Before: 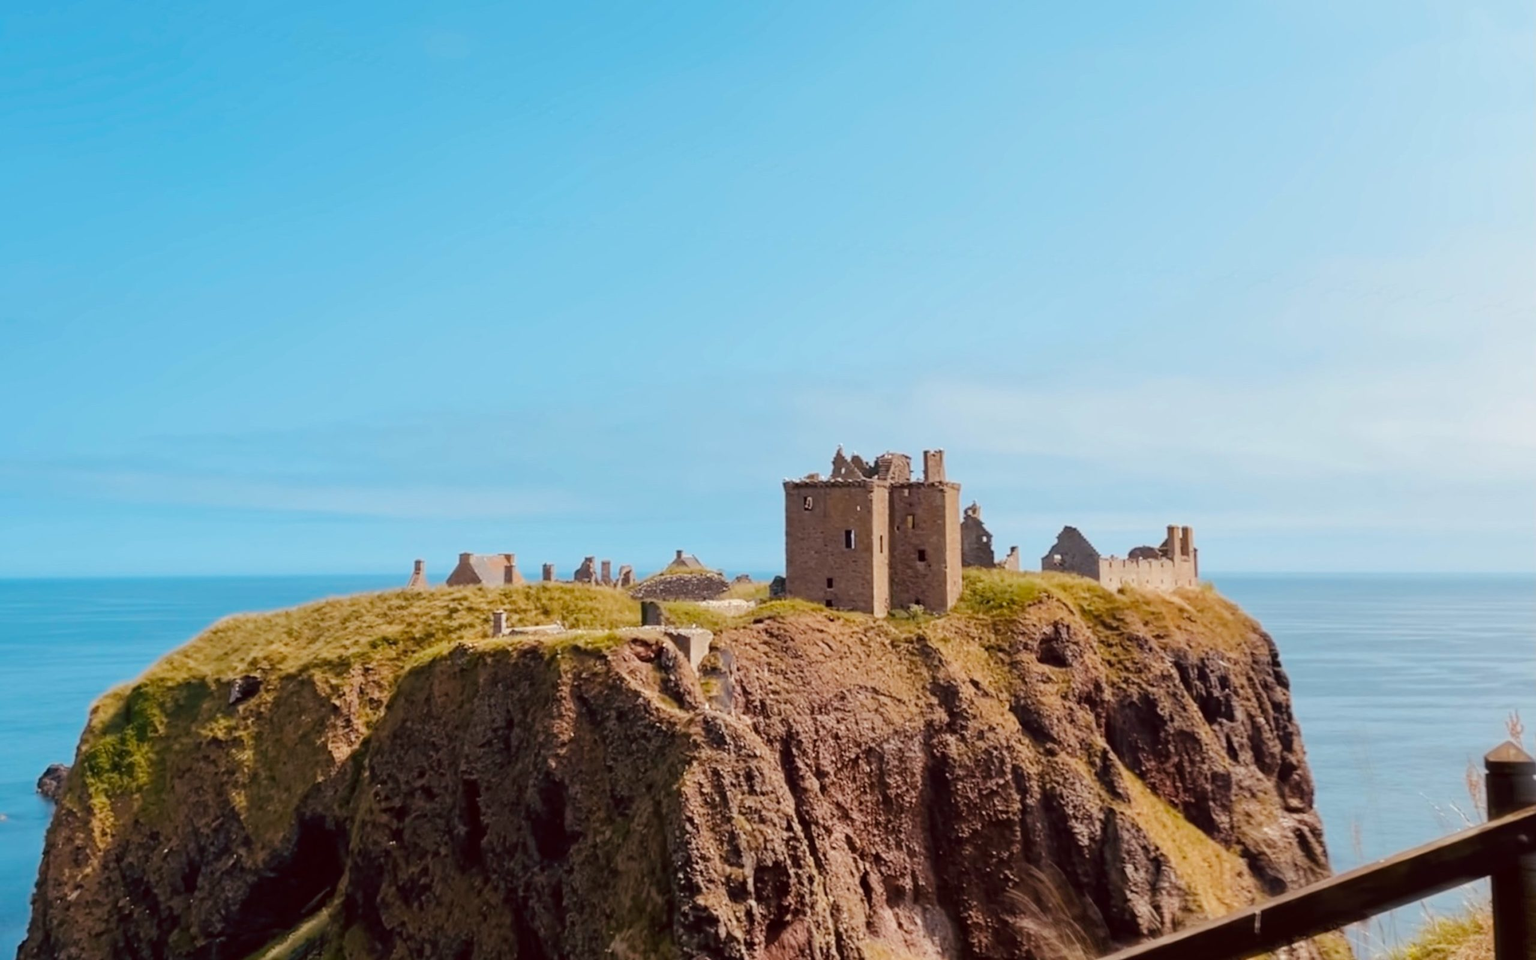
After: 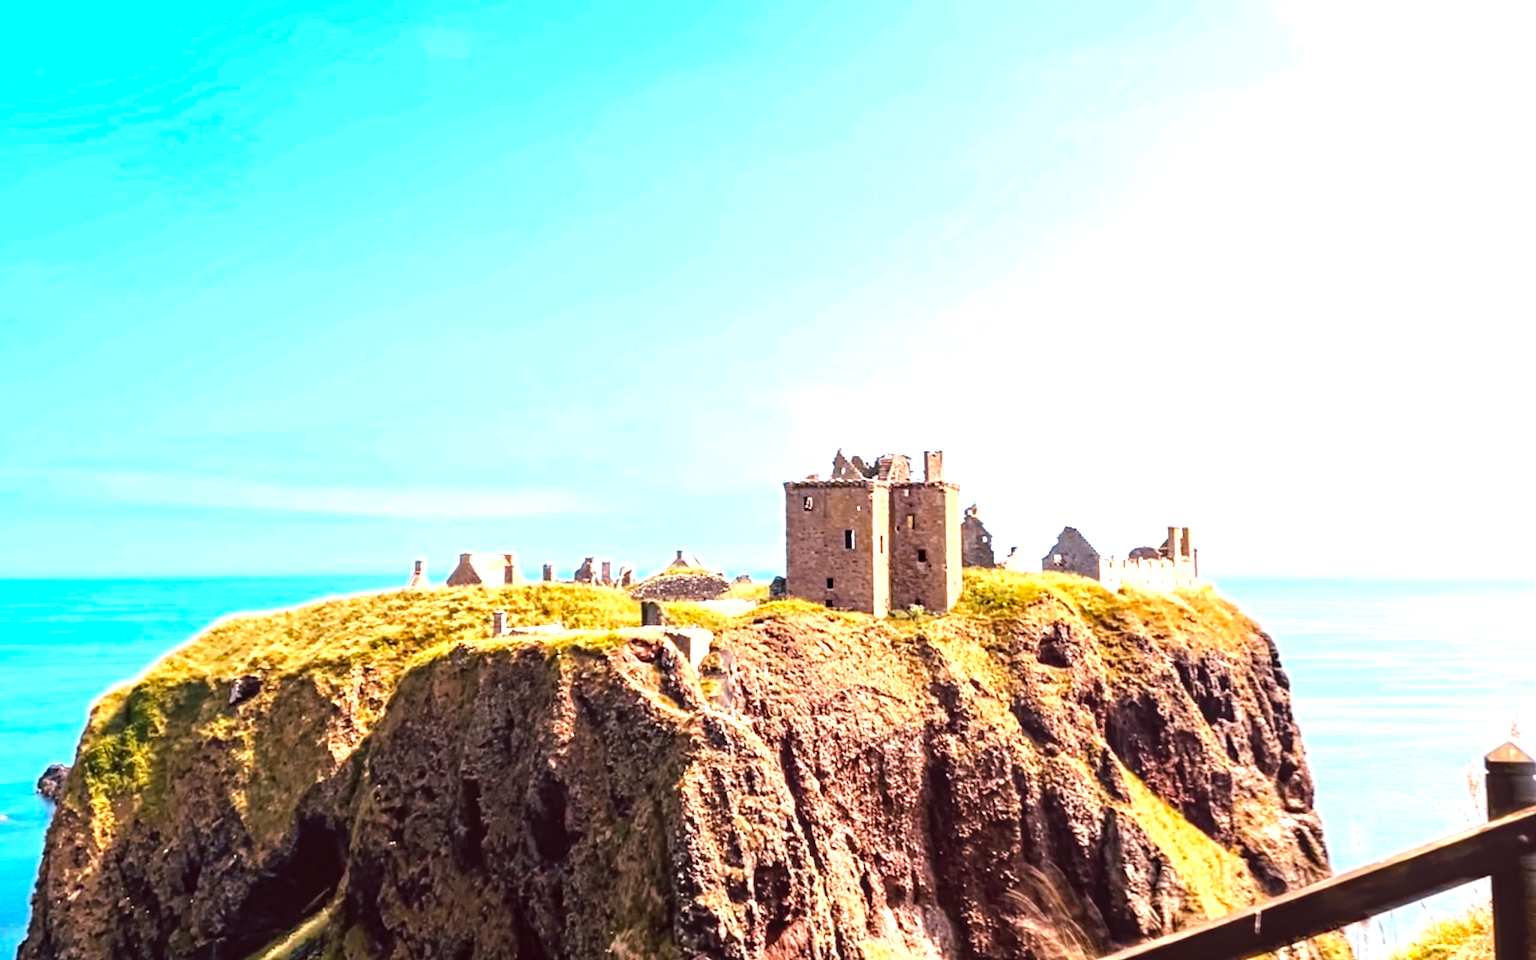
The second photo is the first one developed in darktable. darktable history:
haze removal: compatibility mode true, adaptive false
color balance: gamma [0.9, 0.988, 0.975, 1.025], gain [1.05, 1, 1, 1]
local contrast: on, module defaults
white balance: red 1, blue 1
exposure: black level correction 0, exposure 1.2 EV, compensate highlight preservation false
tone equalizer: -8 EV -0.417 EV, -7 EV -0.389 EV, -6 EV -0.333 EV, -5 EV -0.222 EV, -3 EV 0.222 EV, -2 EV 0.333 EV, -1 EV 0.389 EV, +0 EV 0.417 EV, edges refinement/feathering 500, mask exposure compensation -1.57 EV, preserve details no
